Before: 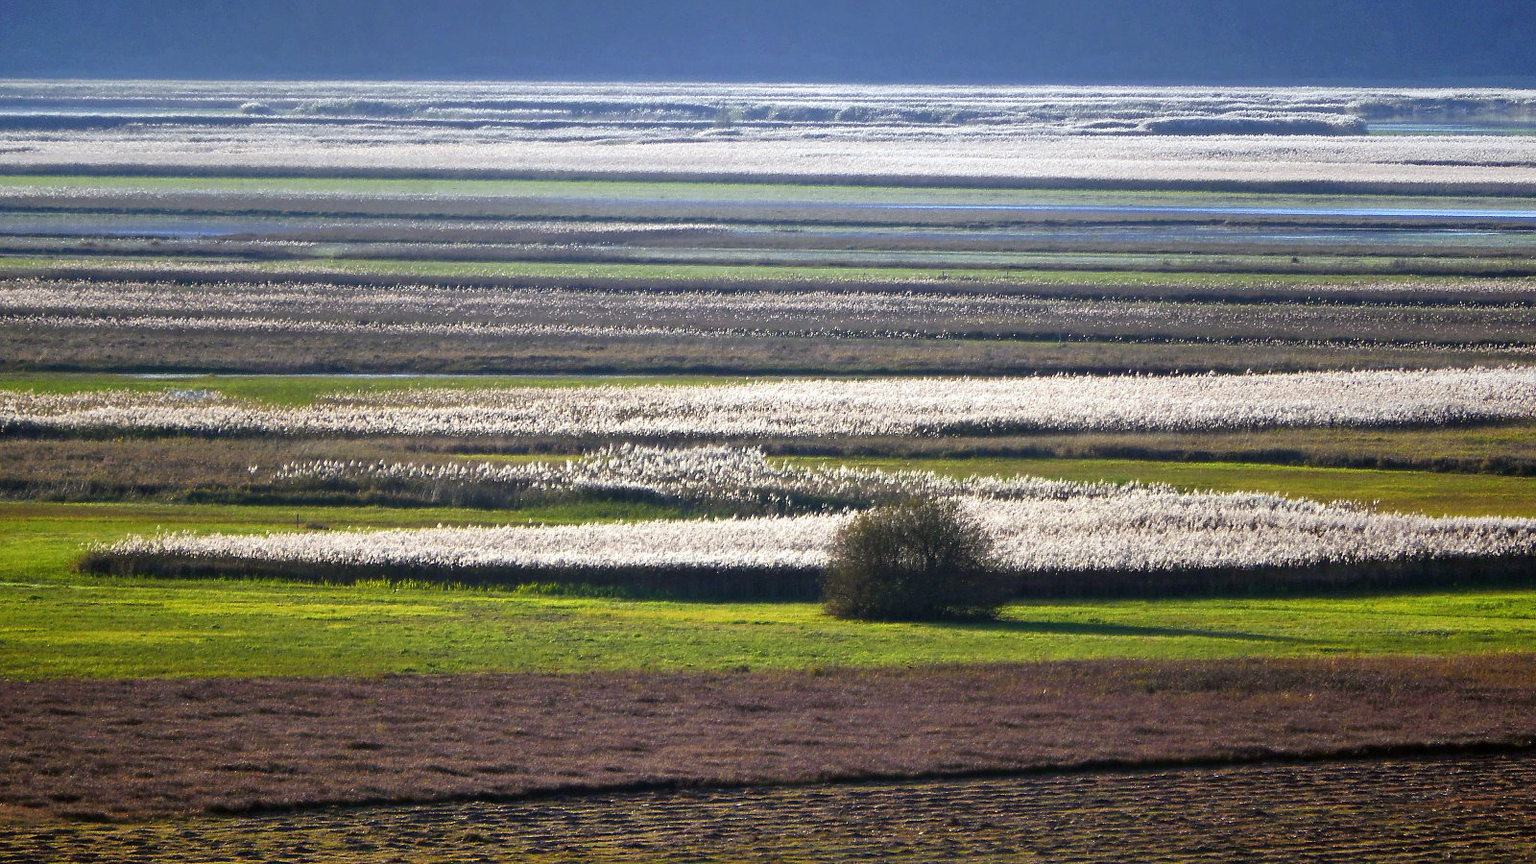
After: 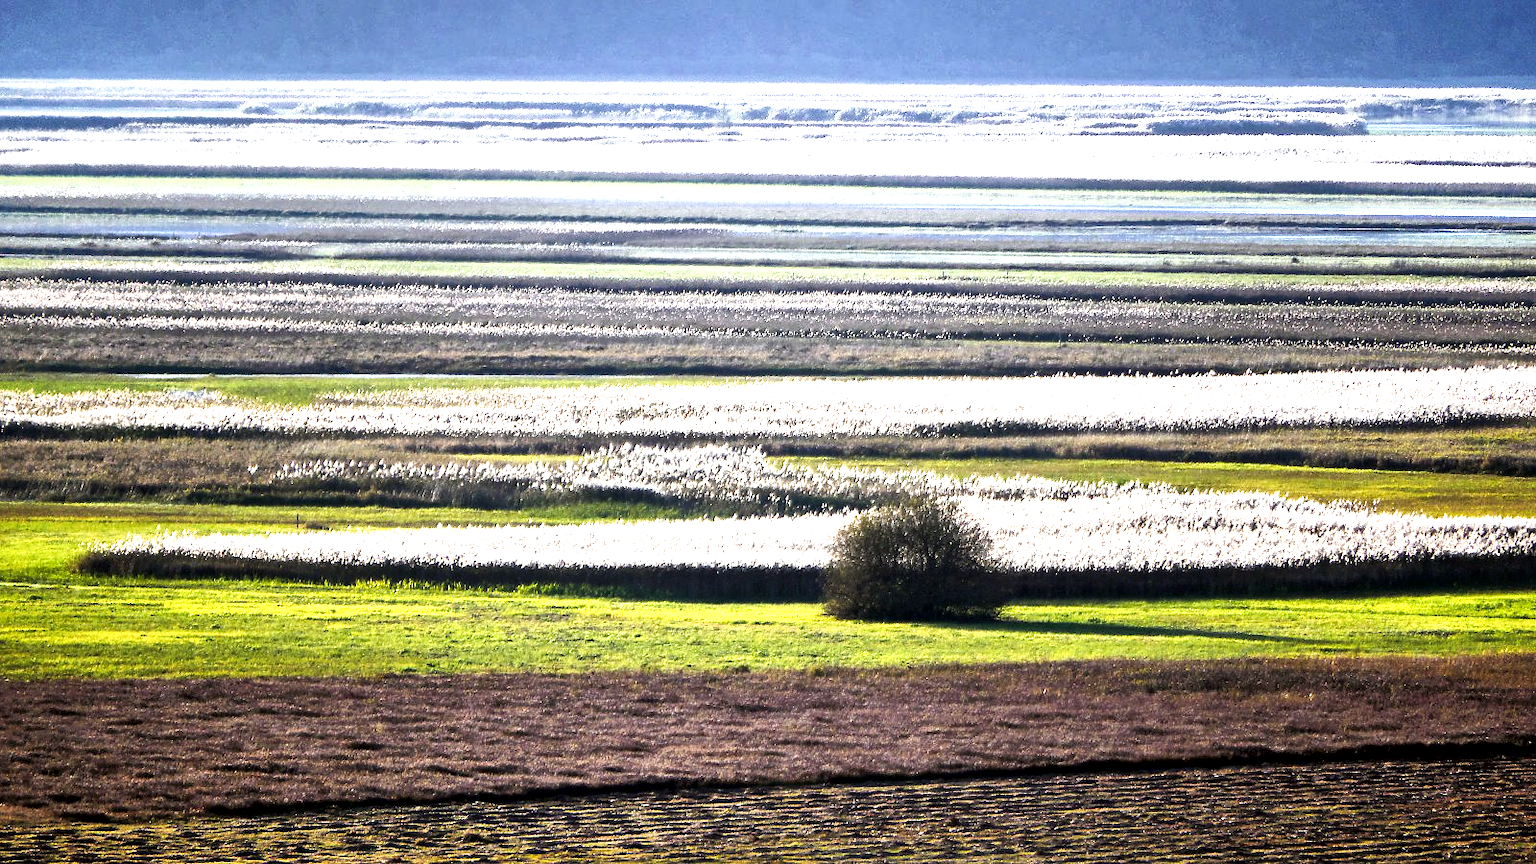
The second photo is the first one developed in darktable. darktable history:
exposure: black level correction 0, exposure 0.691 EV, compensate highlight preservation false
tone curve: curves: ch0 [(0, 0) (0.051, 0.047) (0.102, 0.099) (0.258, 0.29) (0.442, 0.527) (0.695, 0.804) (0.88, 0.952) (1, 1)]; ch1 [(0, 0) (0.339, 0.298) (0.402, 0.363) (0.444, 0.415) (0.485, 0.469) (0.494, 0.493) (0.504, 0.501) (0.525, 0.534) (0.555, 0.593) (0.594, 0.648) (1, 1)]; ch2 [(0, 0) (0.48, 0.48) (0.504, 0.5) (0.535, 0.557) (0.581, 0.623) (0.649, 0.683) (0.824, 0.815) (1, 1)], preserve colors none
color balance rgb: shadows lift › chroma 1.006%, shadows lift › hue 29.34°, linear chroma grading › global chroma 3.685%, perceptual saturation grading › global saturation 0.904%, perceptual brilliance grading › highlights 3.136%, perceptual brilliance grading › mid-tones -17.066%, perceptual brilliance grading › shadows -40.906%
local contrast: mode bilateral grid, contrast 20, coarseness 50, detail 150%, midtone range 0.2
tone equalizer: -8 EV -0.448 EV, -7 EV -0.387 EV, -6 EV -0.351 EV, -5 EV -0.261 EV, -3 EV 0.229 EV, -2 EV 0.358 EV, -1 EV 0.389 EV, +0 EV 0.39 EV
